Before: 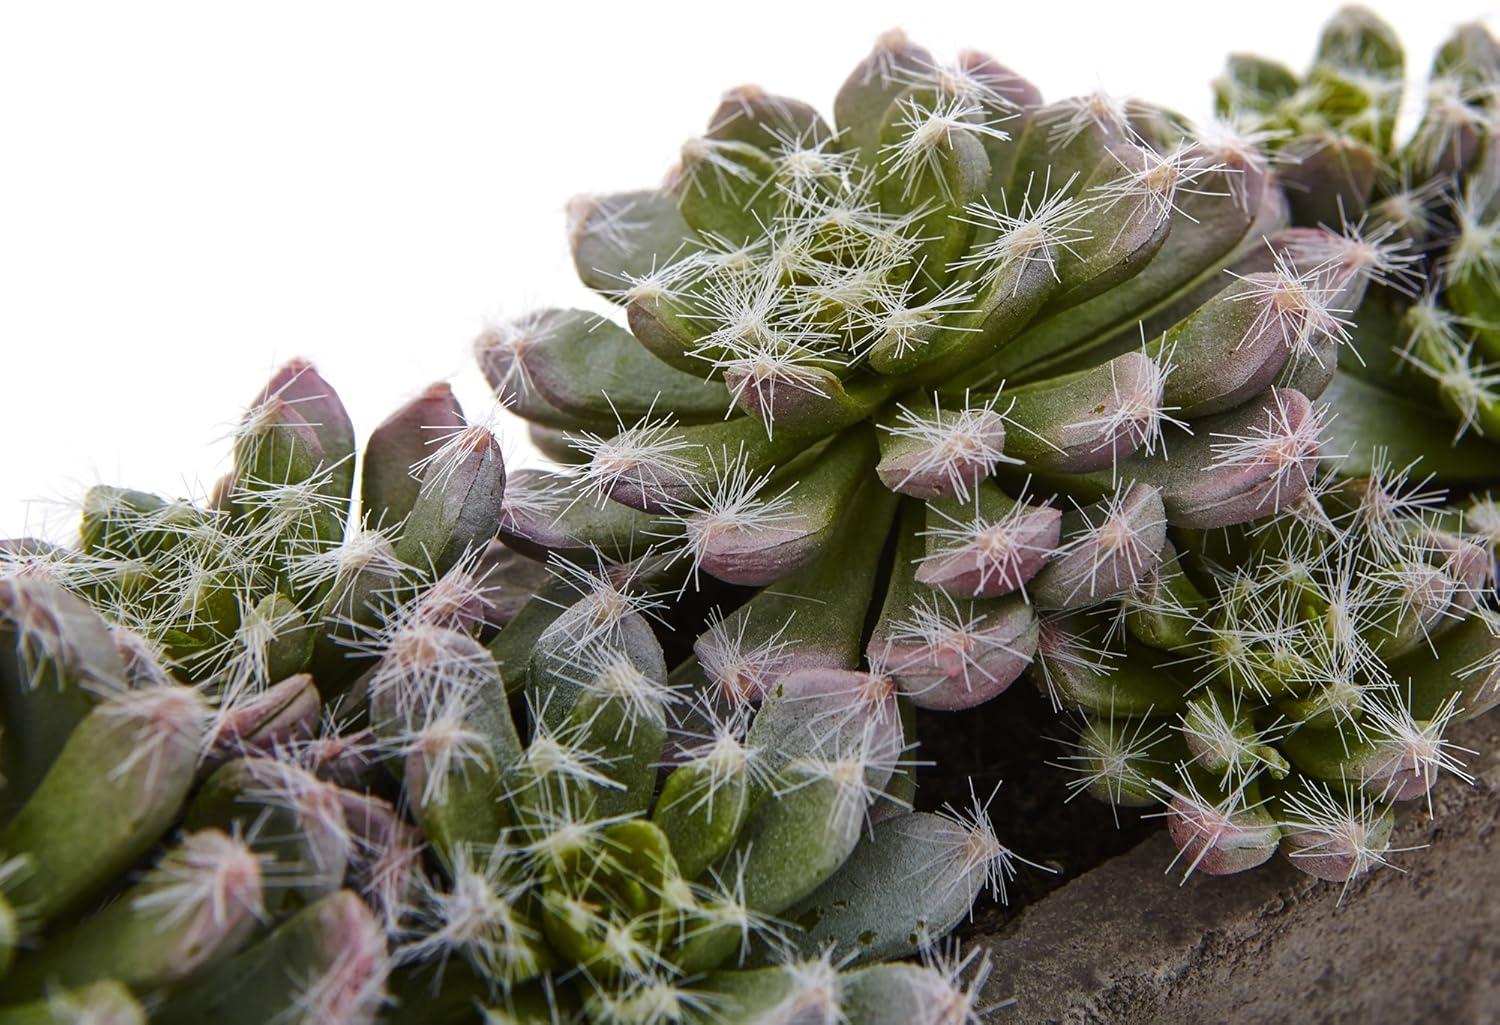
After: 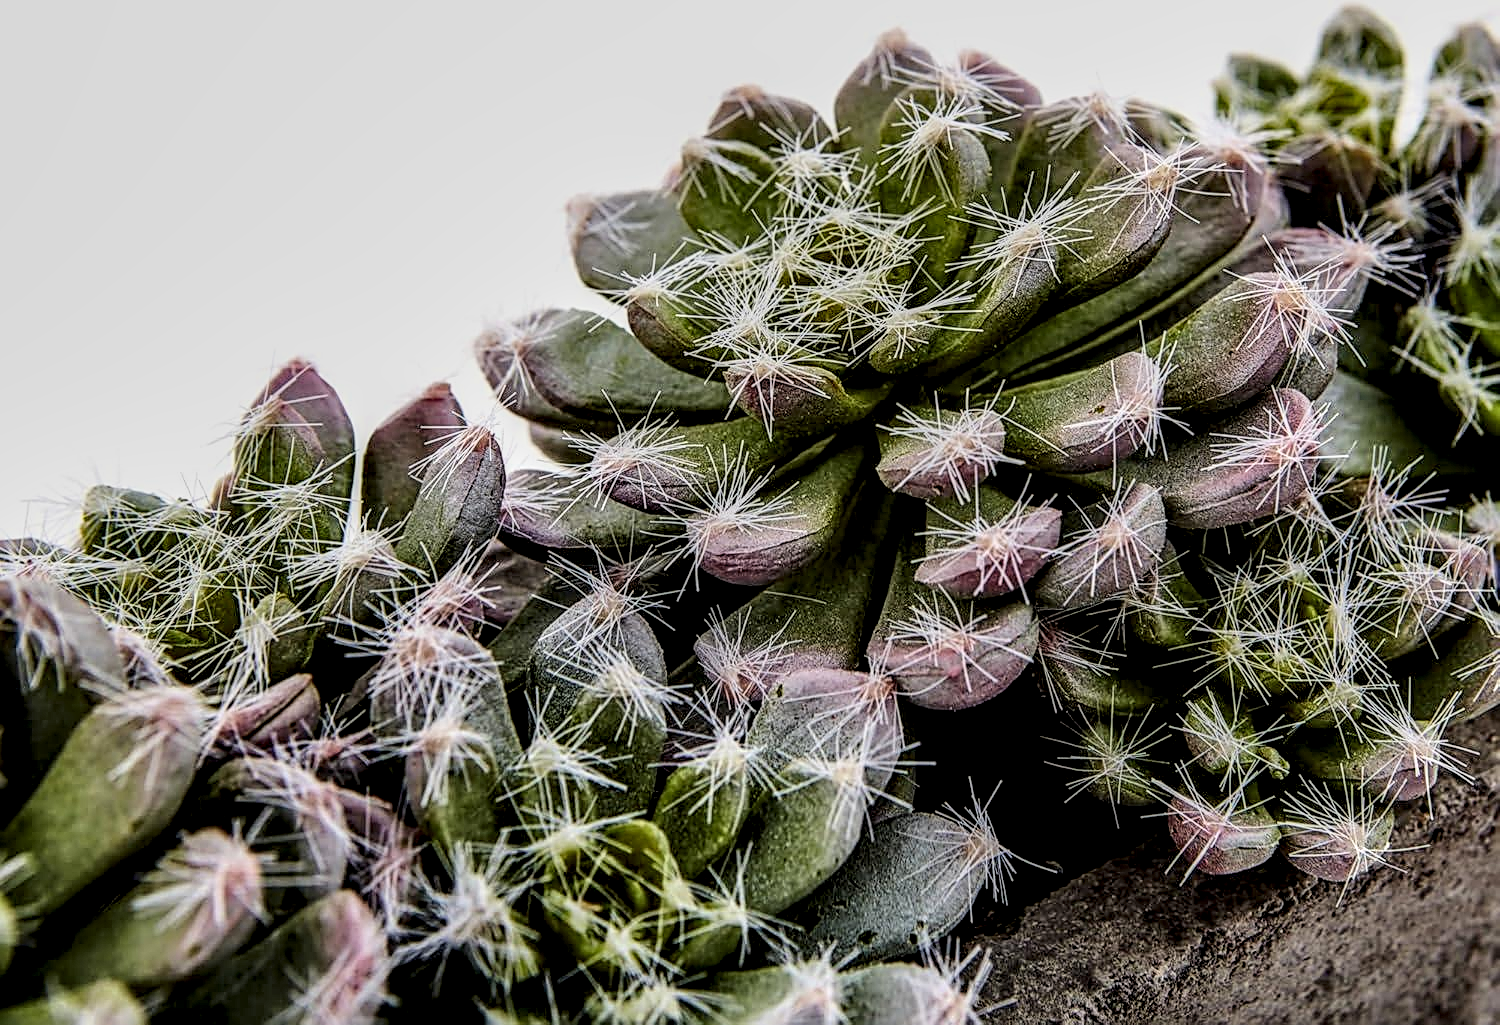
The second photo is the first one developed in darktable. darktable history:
sharpen: on, module defaults
filmic rgb: black relative exposure -7.26 EV, white relative exposure 5.06 EV, hardness 3.21, color science v6 (2022)
exposure: exposure 0.233 EV, compensate highlight preservation false
local contrast: highlights 22%, detail 198%
